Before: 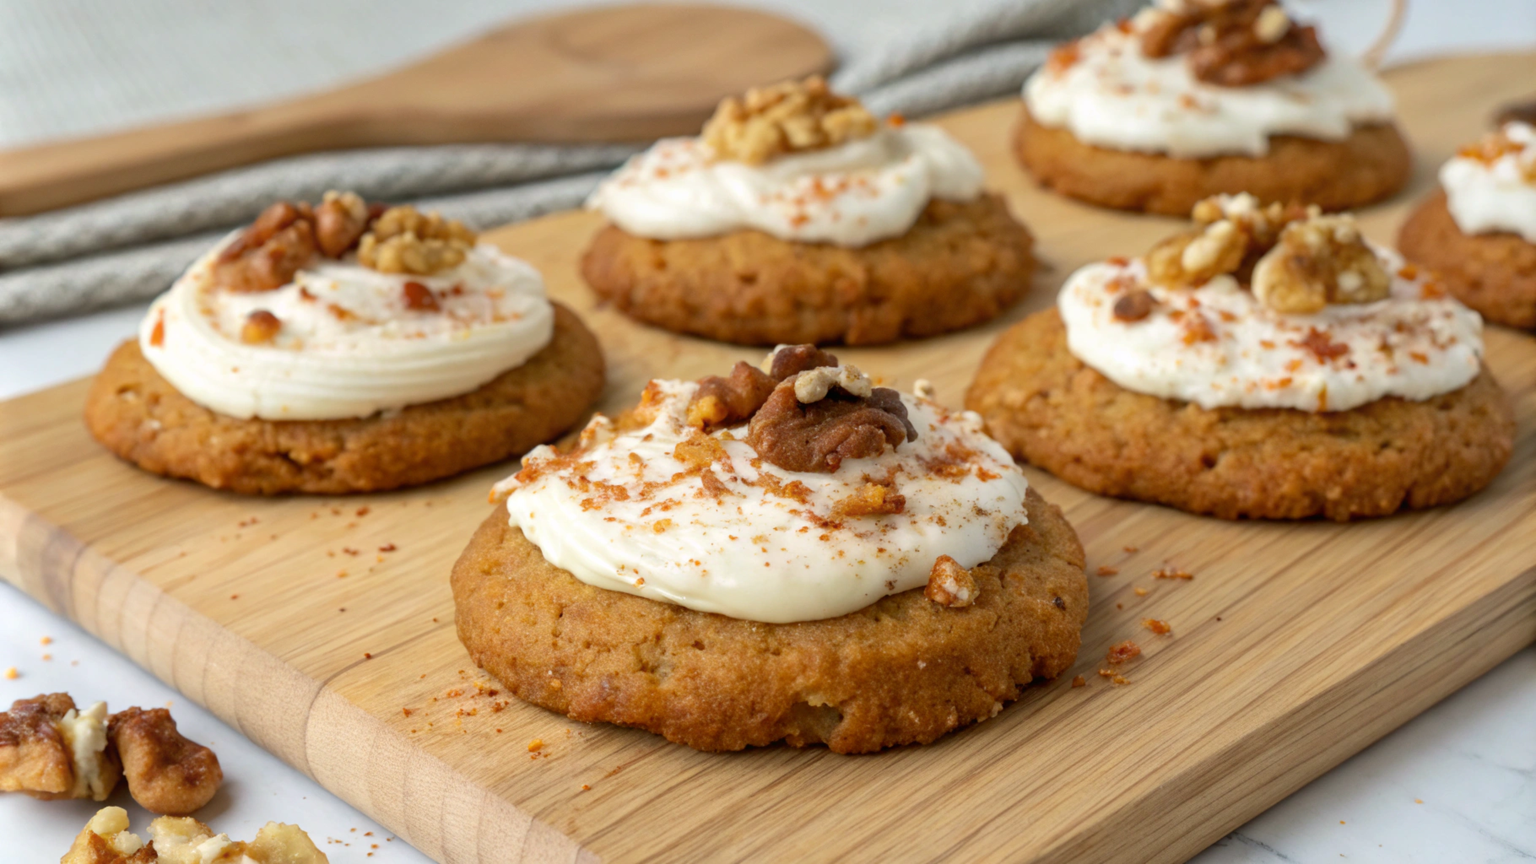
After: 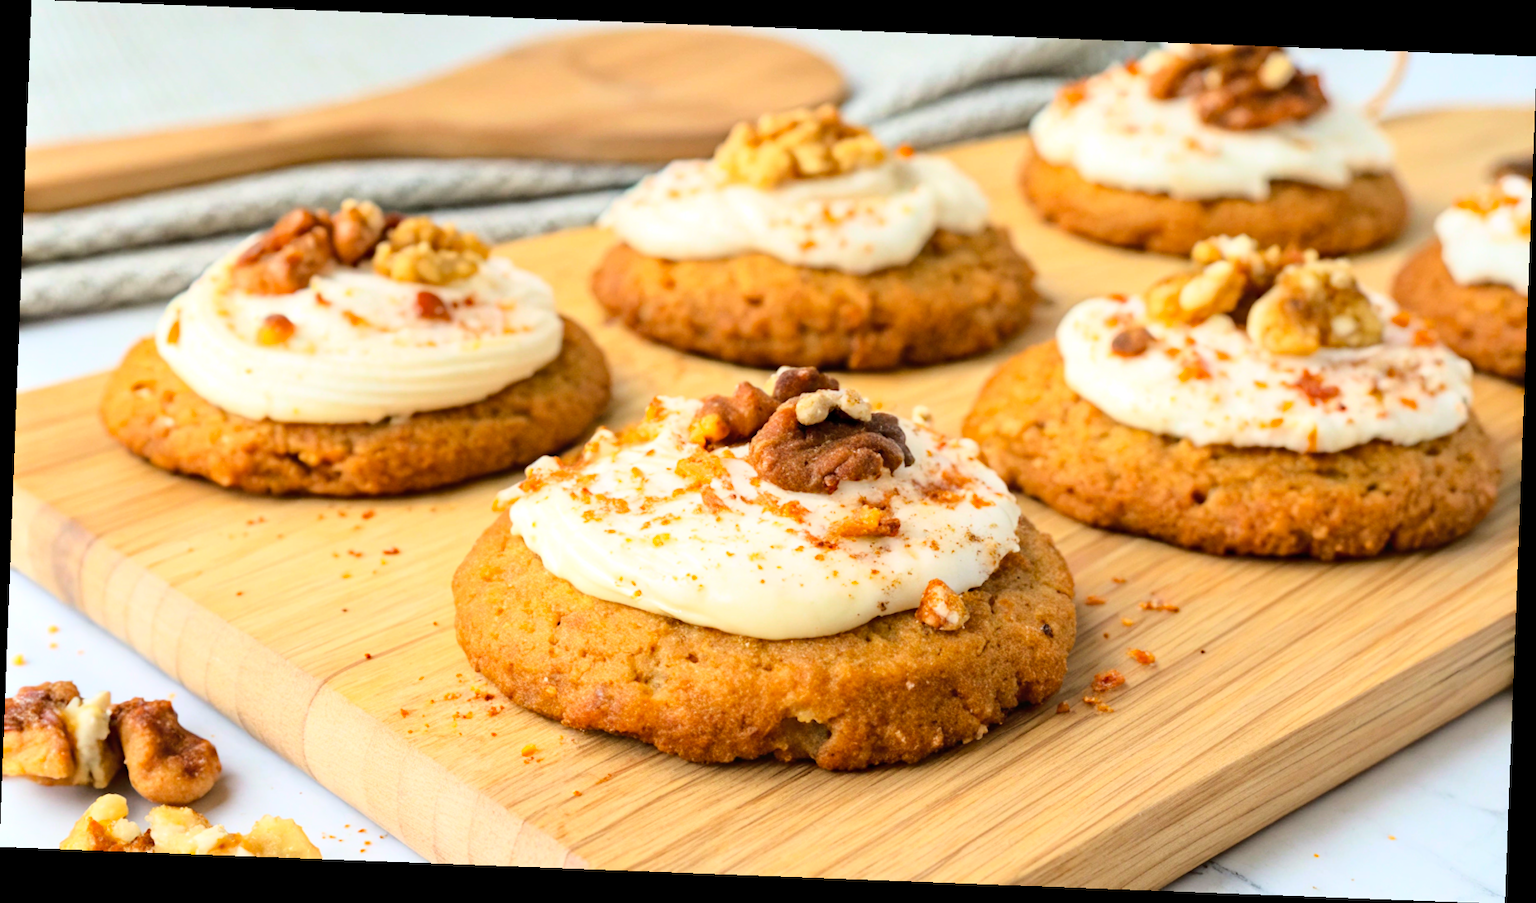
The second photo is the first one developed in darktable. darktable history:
haze removal: compatibility mode true, adaptive false
rotate and perspective: rotation 2.17°, automatic cropping off
exposure: exposure 0 EV, compensate highlight preservation false
contrast brightness saturation: contrast 0.03, brightness 0.06, saturation 0.13
base curve: curves: ch0 [(0, 0) (0.028, 0.03) (0.121, 0.232) (0.46, 0.748) (0.859, 0.968) (1, 1)]
